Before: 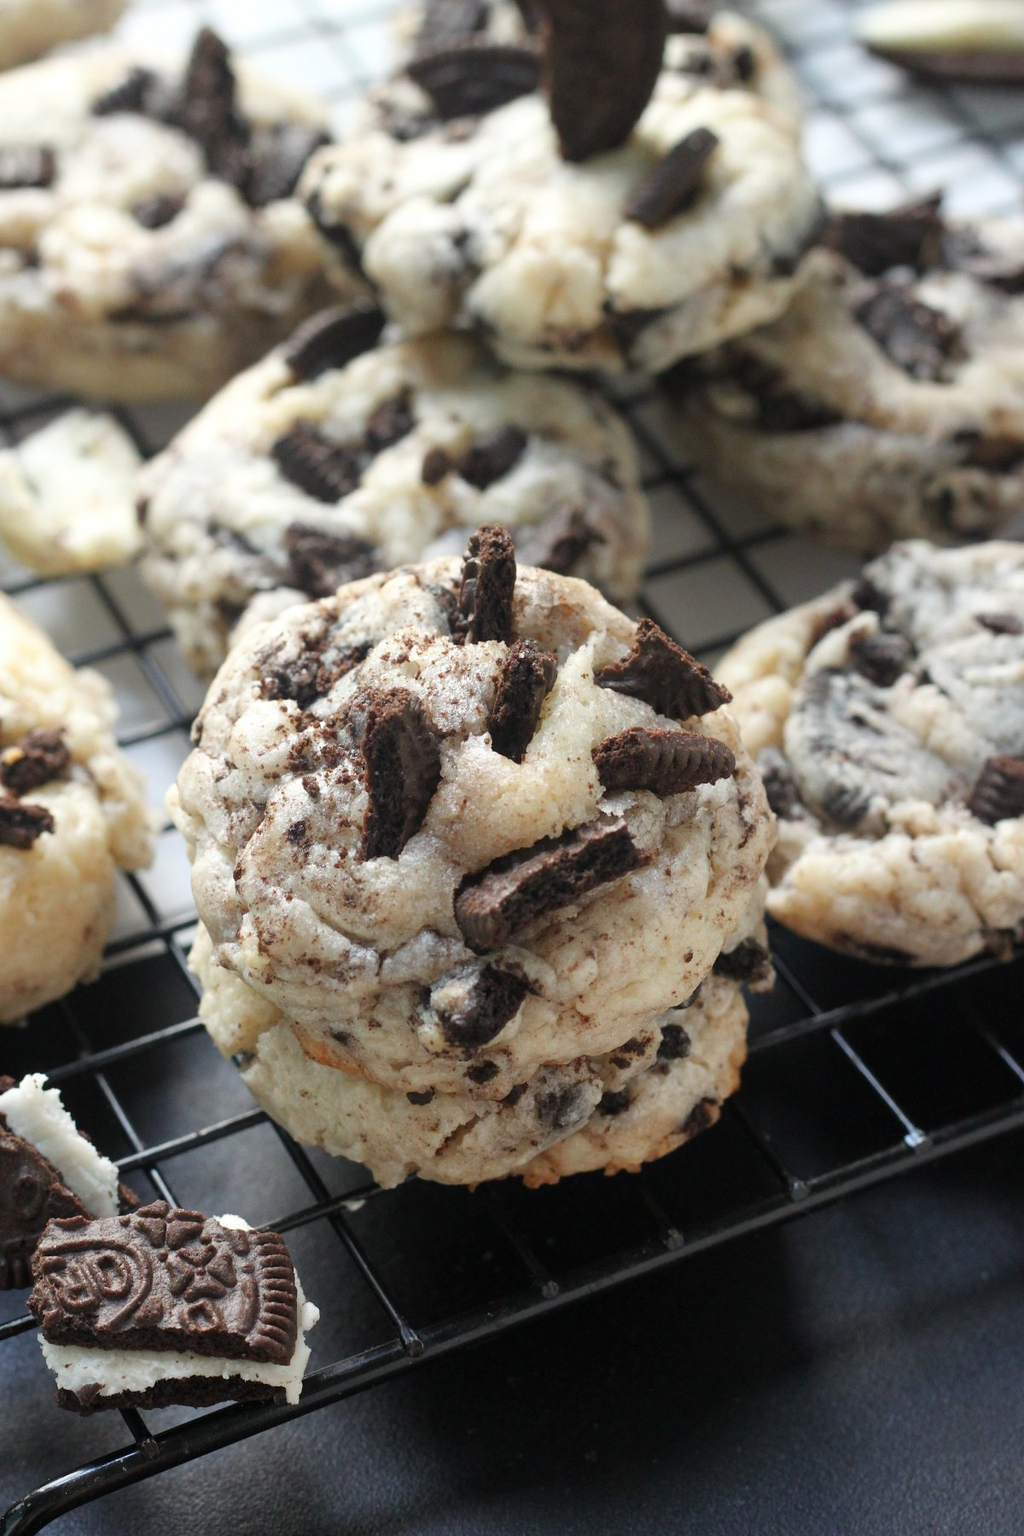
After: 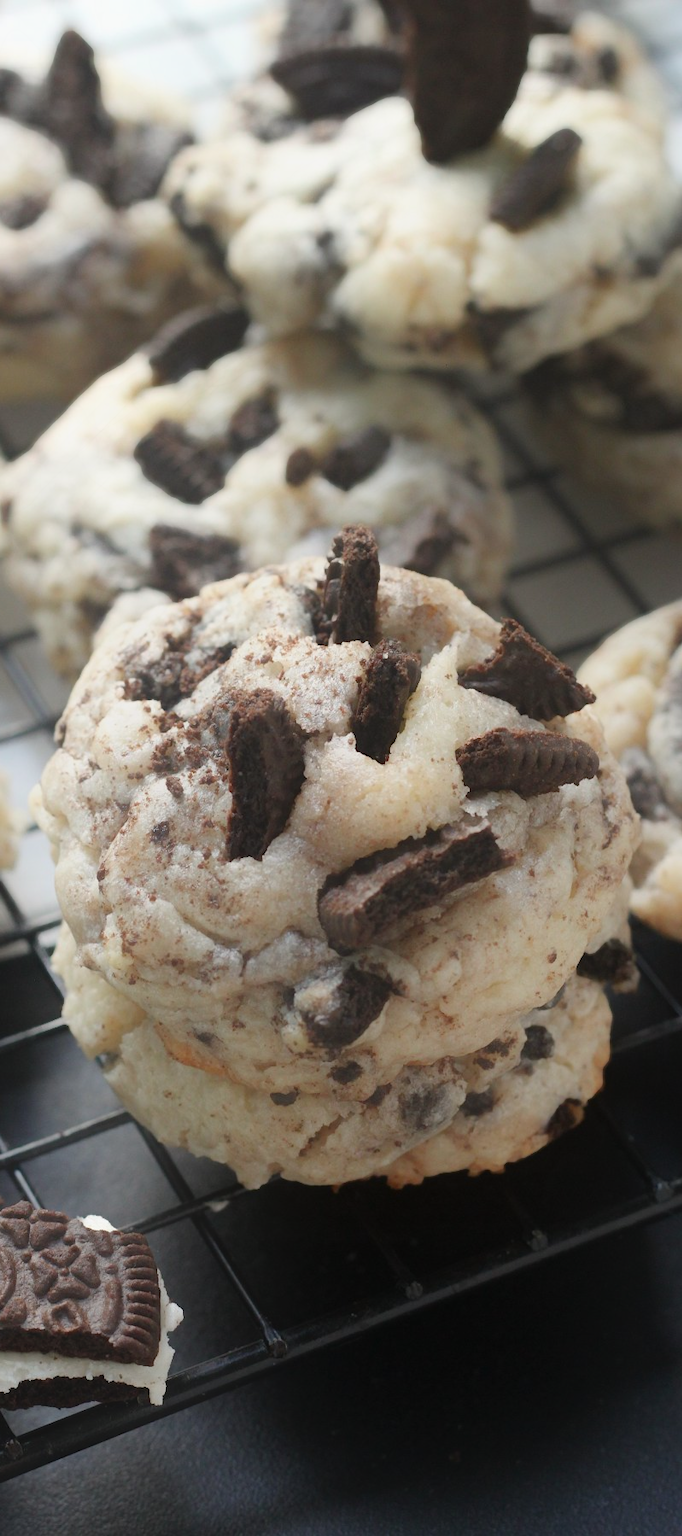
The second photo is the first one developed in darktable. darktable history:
crop and rotate: left 13.409%, right 19.924%
white balance: emerald 1
contrast equalizer: octaves 7, y [[0.6 ×6], [0.55 ×6], [0 ×6], [0 ×6], [0 ×6]], mix -1
